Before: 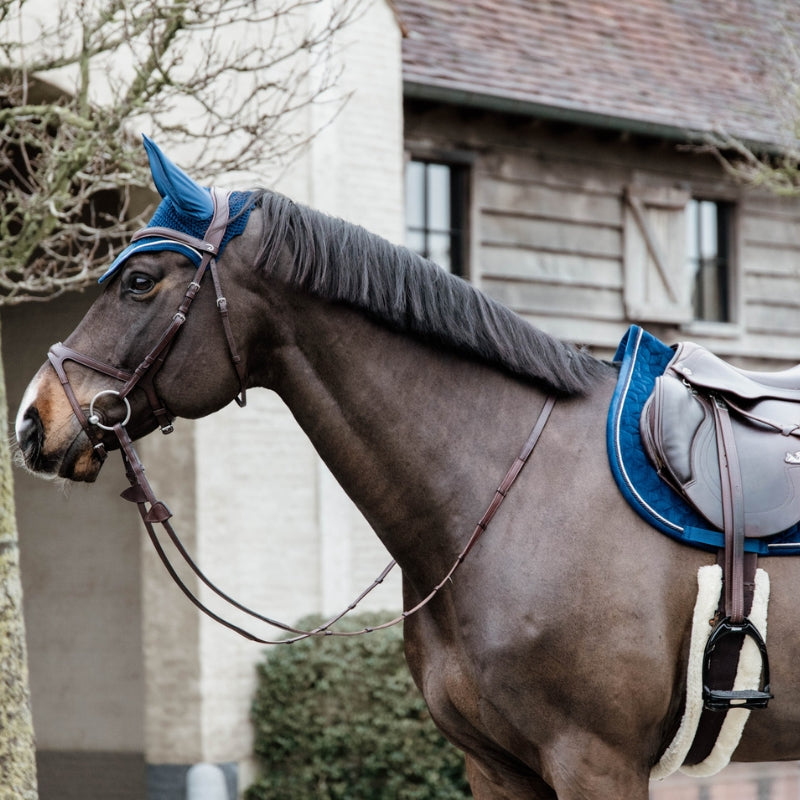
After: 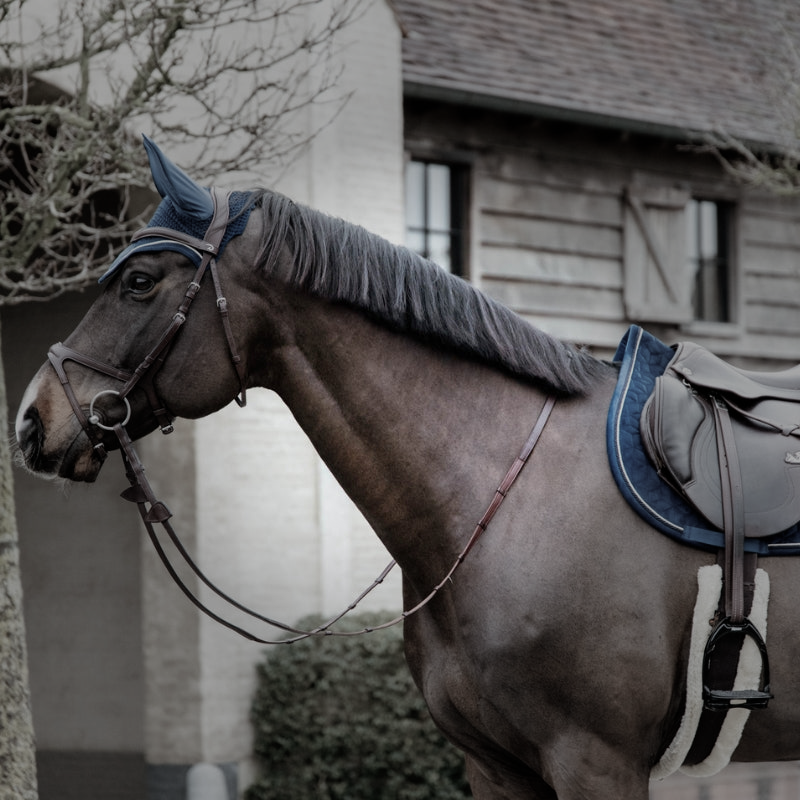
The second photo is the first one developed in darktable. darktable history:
vignetting: fall-off start 31.28%, fall-off radius 34.64%, brightness -0.575
